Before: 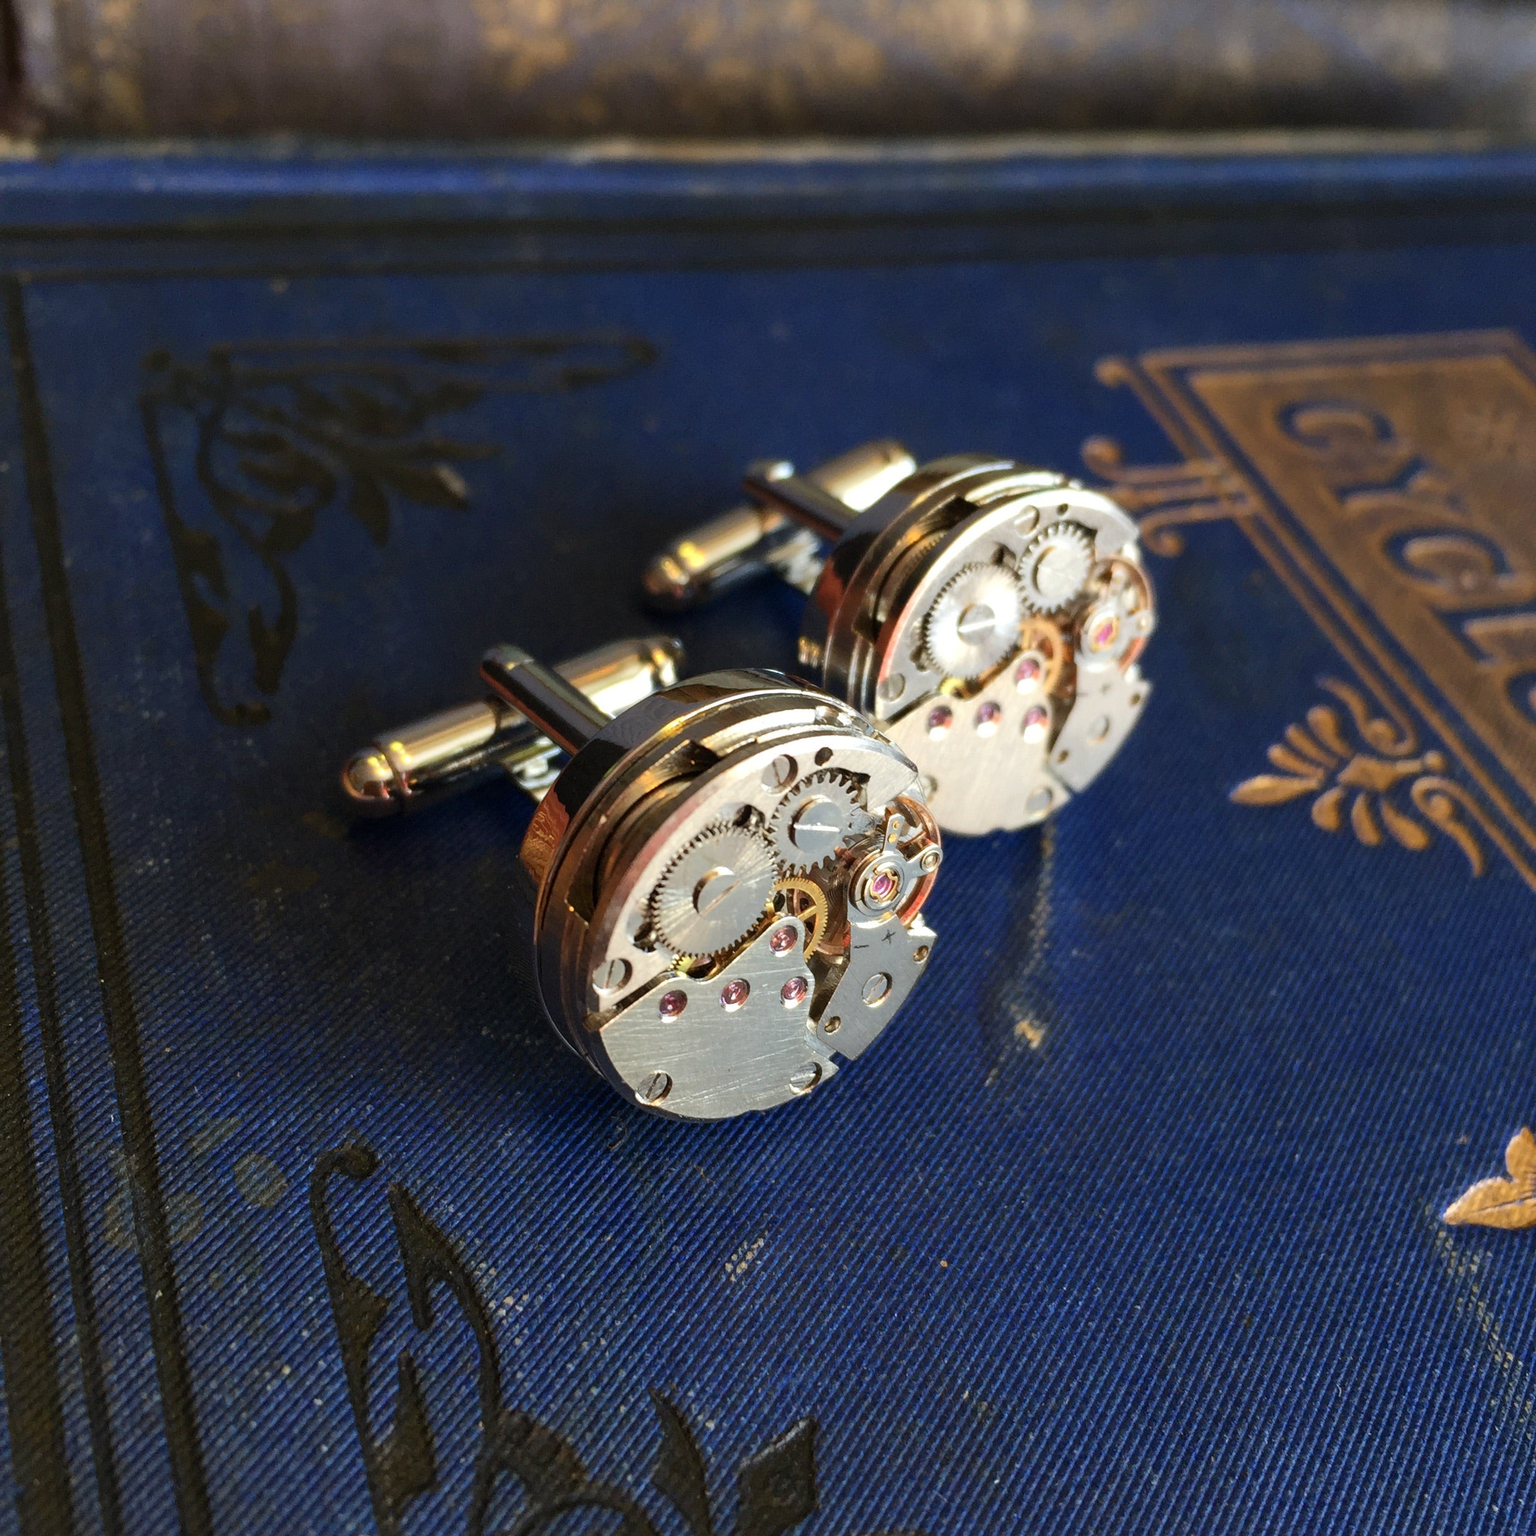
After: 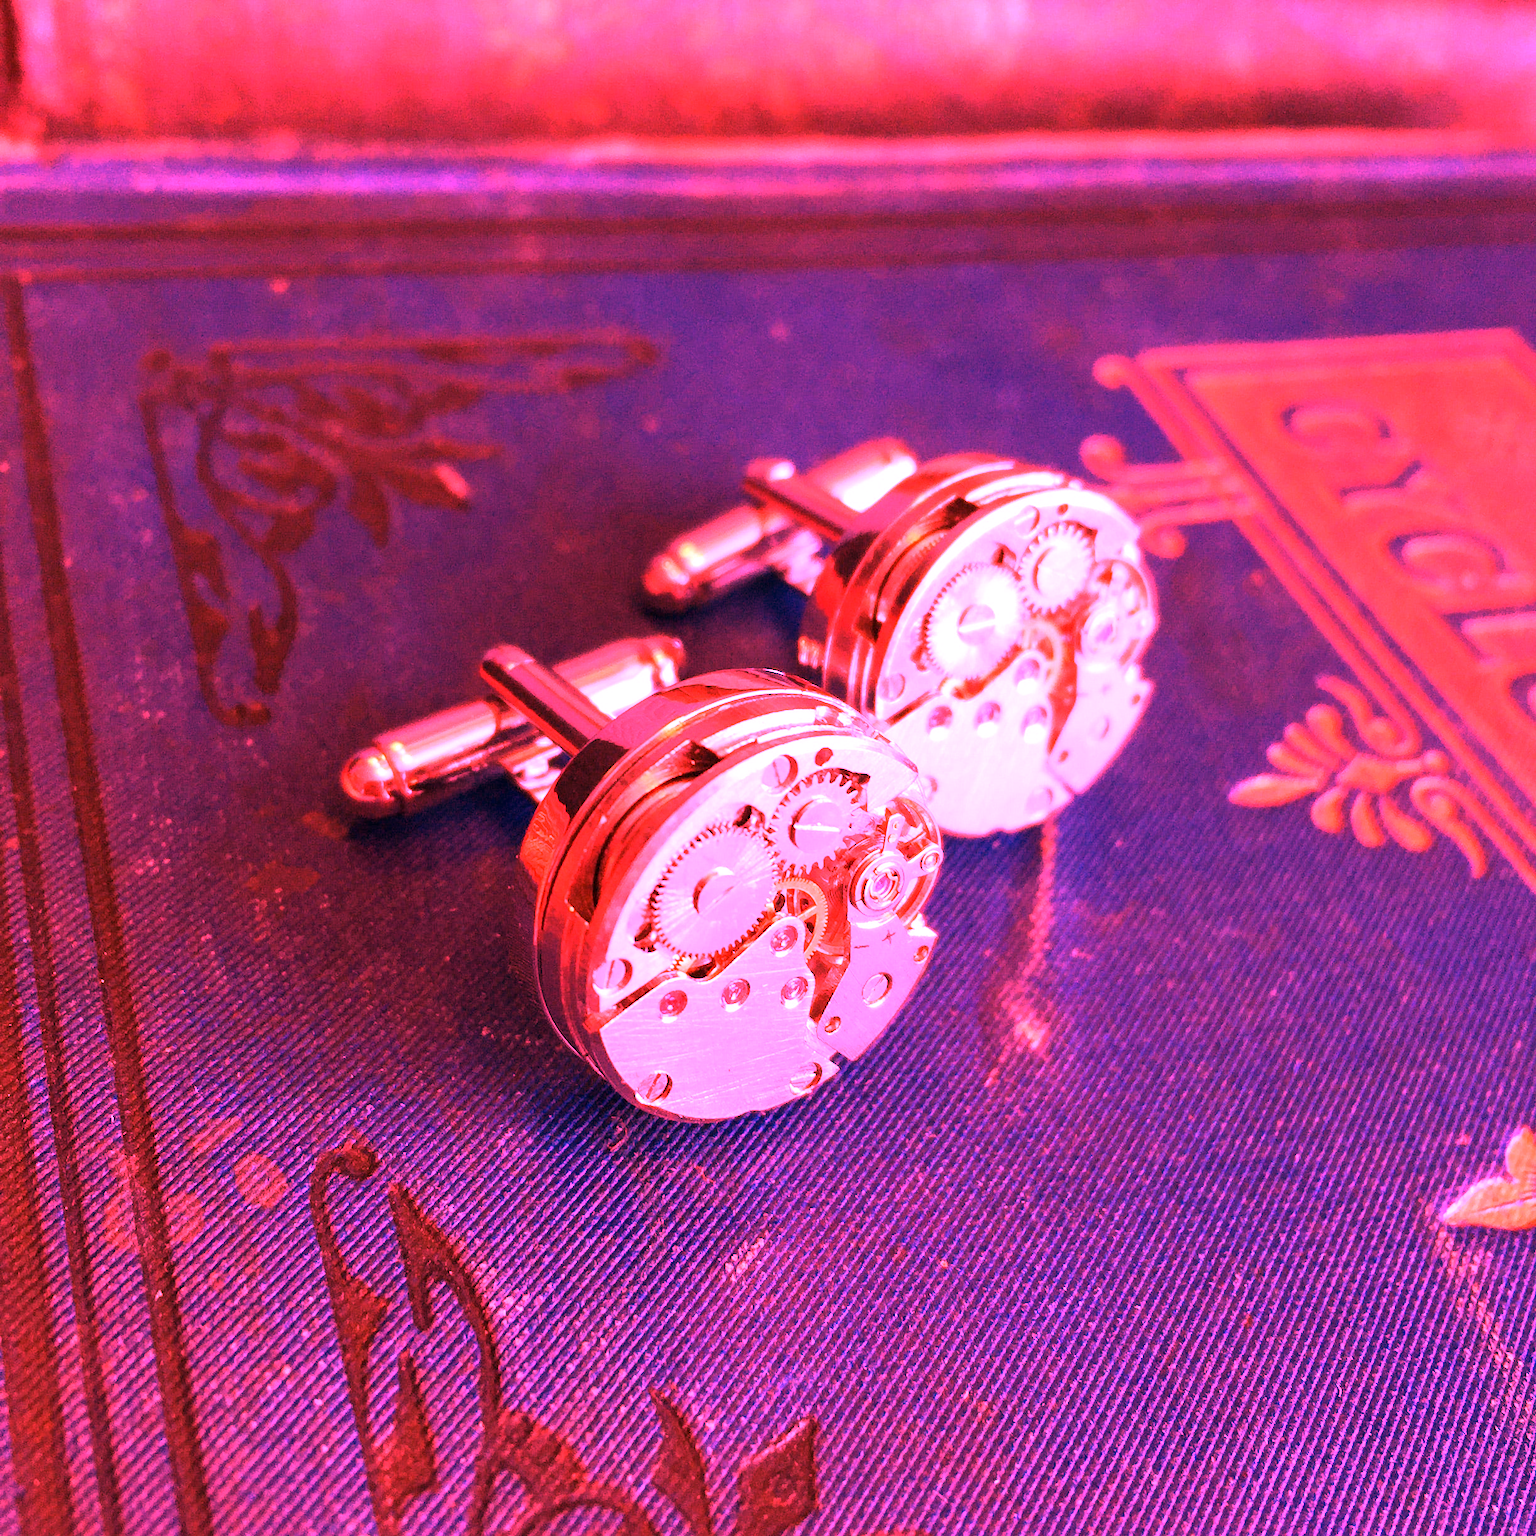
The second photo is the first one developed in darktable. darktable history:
white balance: red 4.26, blue 1.802
rotate and perspective: automatic cropping original format, crop left 0, crop top 0
tone equalizer: on, module defaults
